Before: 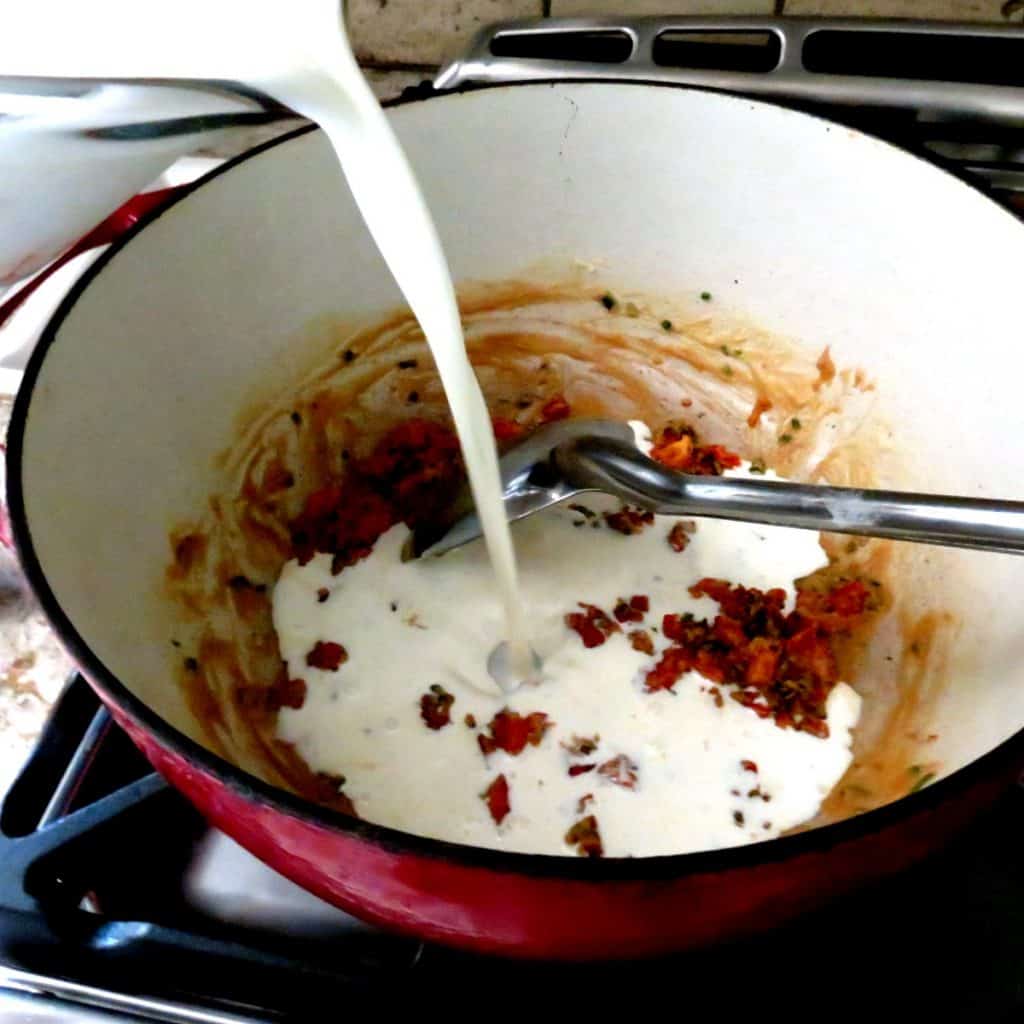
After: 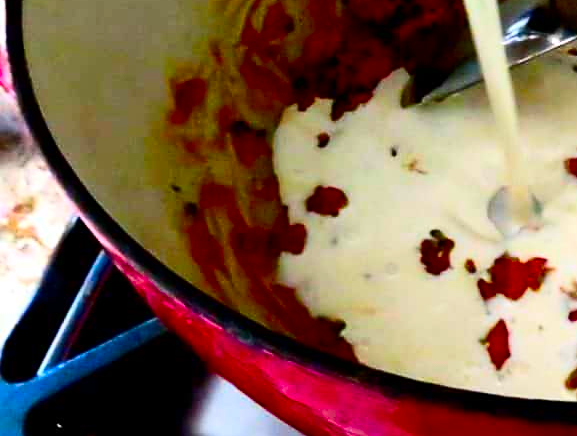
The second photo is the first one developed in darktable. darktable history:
crop: top 44.483%, right 43.593%, bottom 12.892%
contrast brightness saturation: contrast 0.26, brightness 0.02, saturation 0.87
sharpen: radius 1.864, amount 0.398, threshold 1.271
